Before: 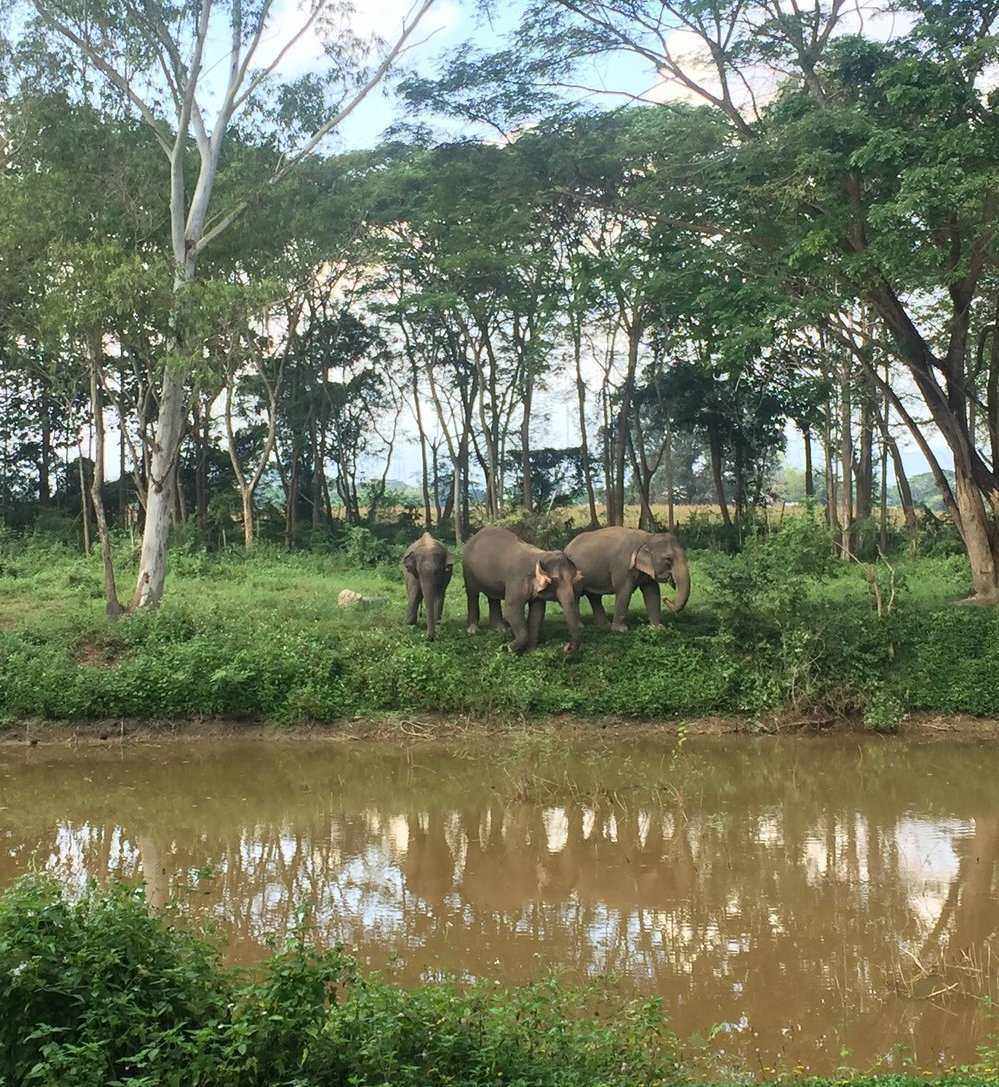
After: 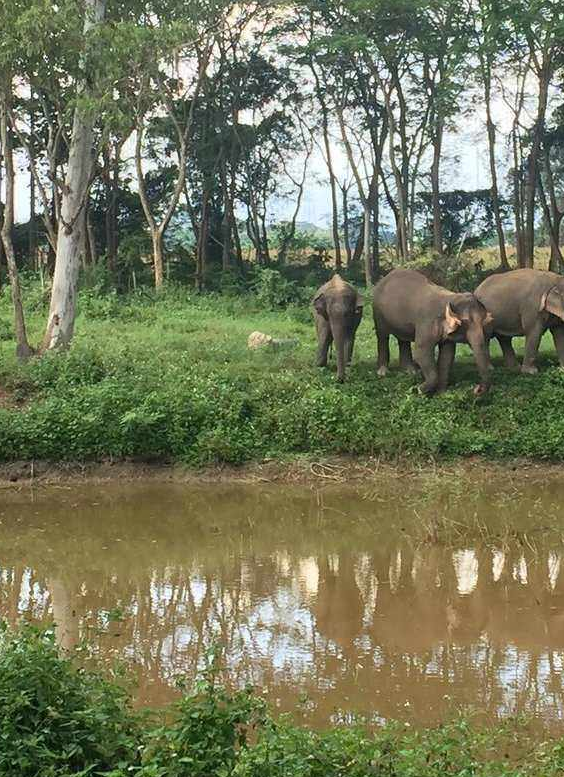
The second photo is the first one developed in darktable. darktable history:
crop: left 9.099%, top 23.784%, right 34.421%, bottom 4.683%
shadows and highlights: soften with gaussian
